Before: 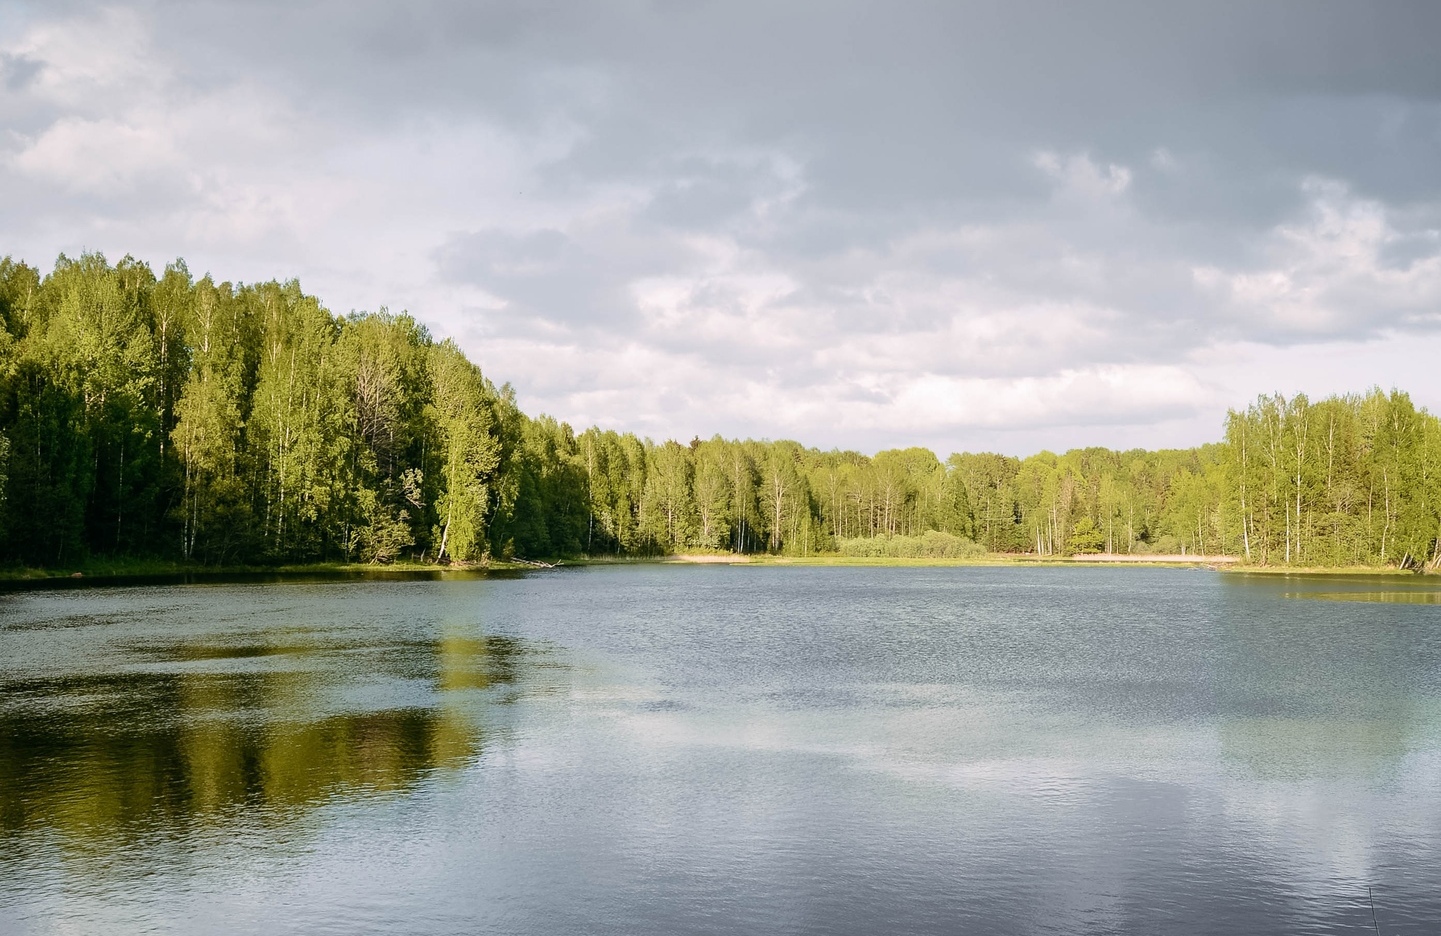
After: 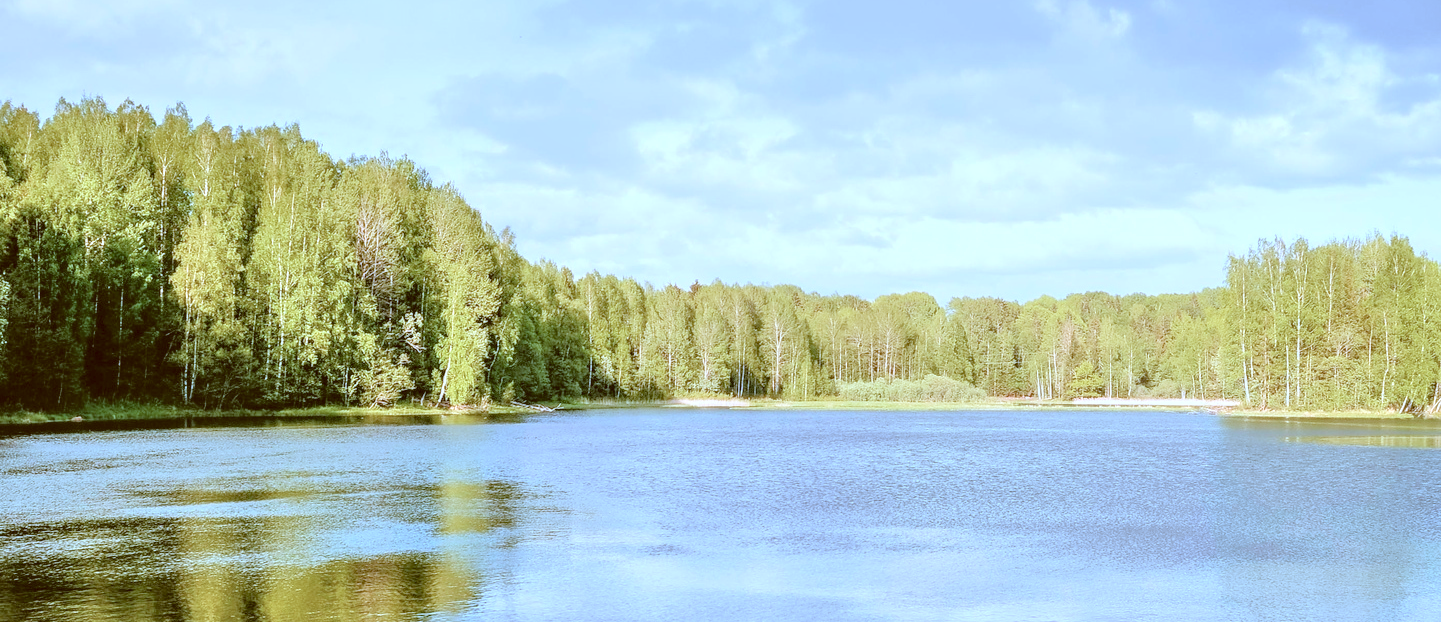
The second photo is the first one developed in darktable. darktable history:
color calibration: illuminant as shot in camera, x 0.363, y 0.385, temperature 4528.04 K
tone equalizer: -7 EV 0.15 EV, -6 EV 0.6 EV, -5 EV 1.15 EV, -4 EV 1.33 EV, -3 EV 1.15 EV, -2 EV 0.6 EV, -1 EV 0.15 EV, mask exposure compensation -0.5 EV
color correction: highlights a* -14.62, highlights b* -16.22, shadows a* 10.12, shadows b* 29.4
crop: top 16.727%, bottom 16.727%
local contrast: on, module defaults
contrast brightness saturation: brightness 0.28
white balance: red 1.05, blue 1.072
